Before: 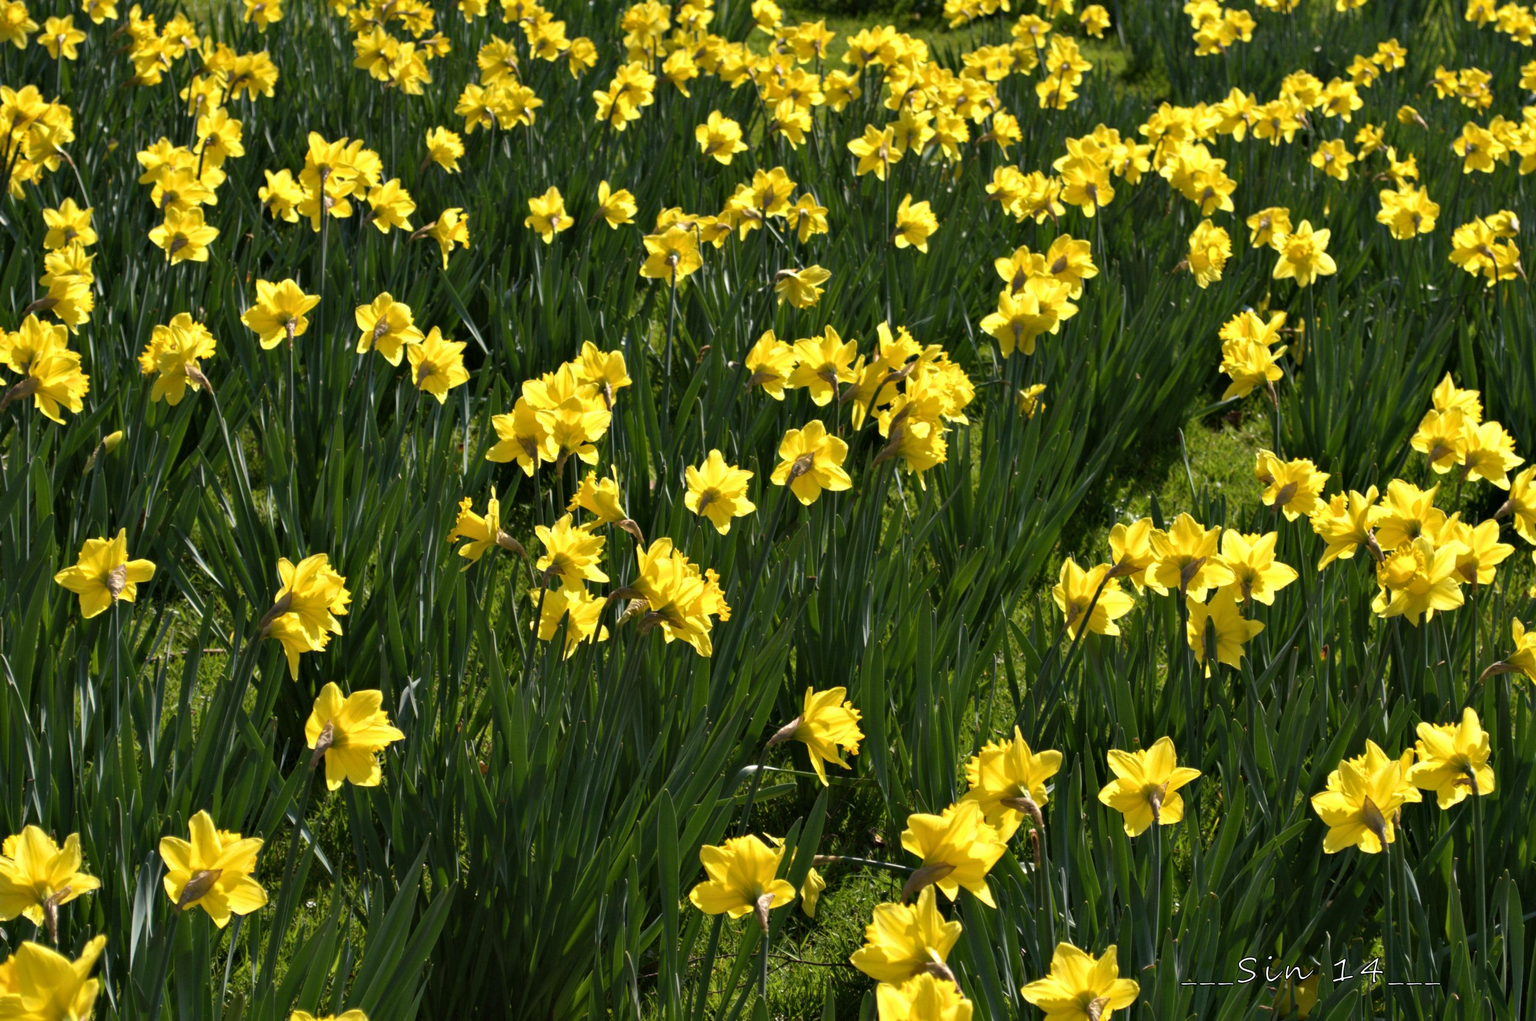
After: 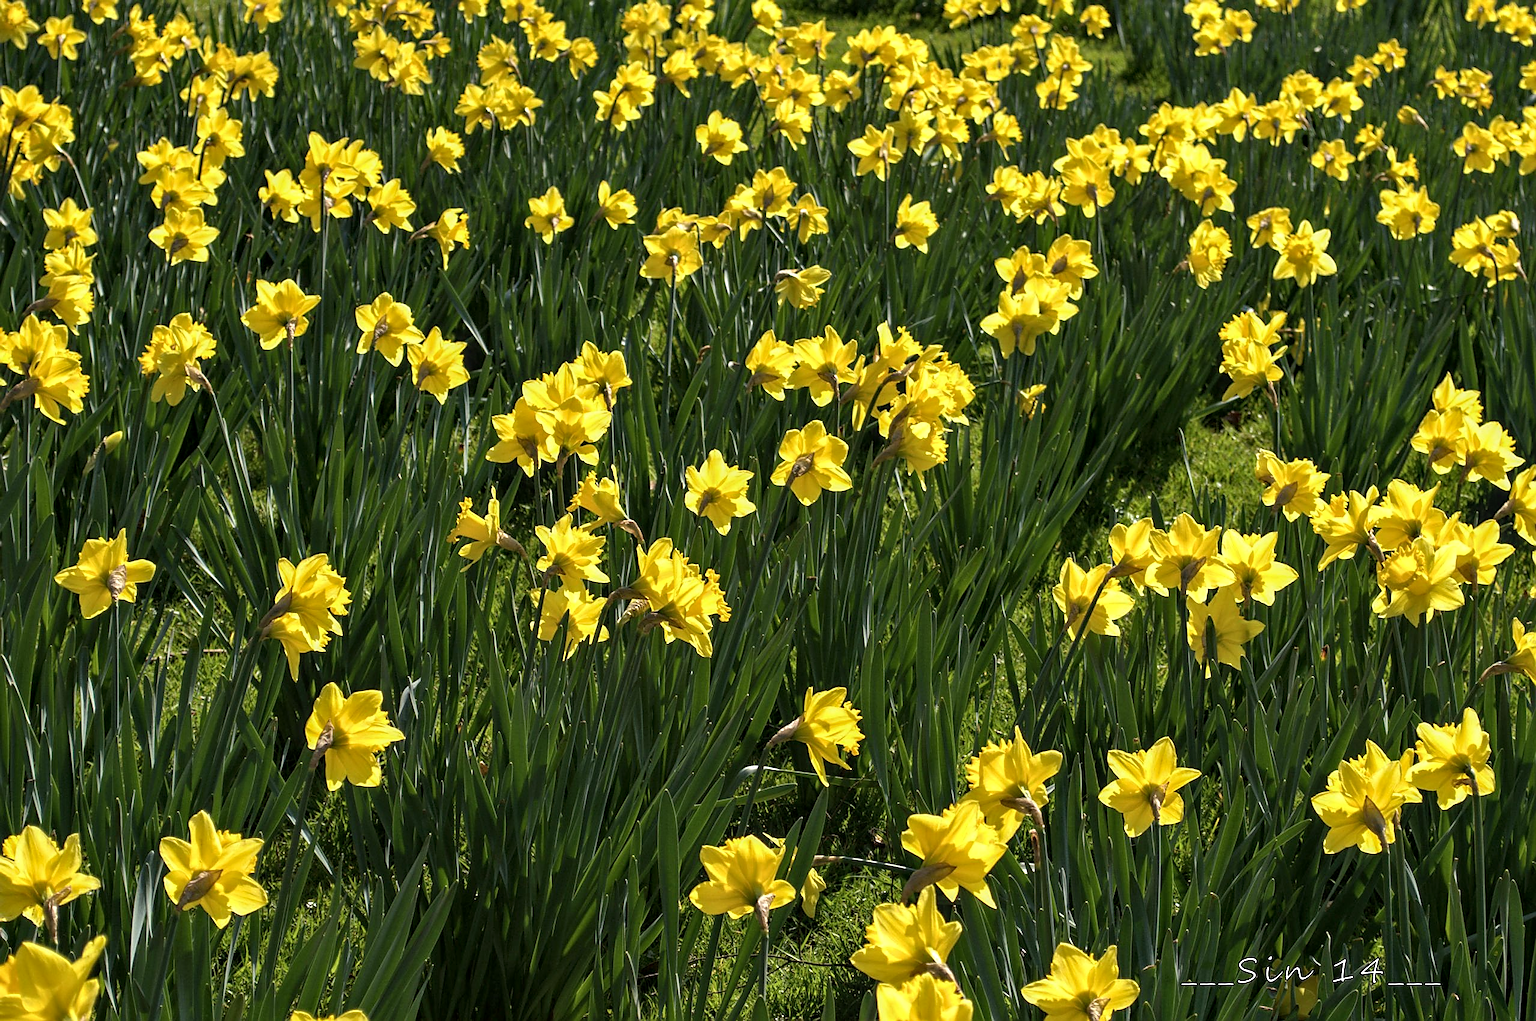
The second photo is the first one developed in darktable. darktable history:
sharpen: radius 1.4, amount 1.25, threshold 0.7
local contrast: detail 130%
